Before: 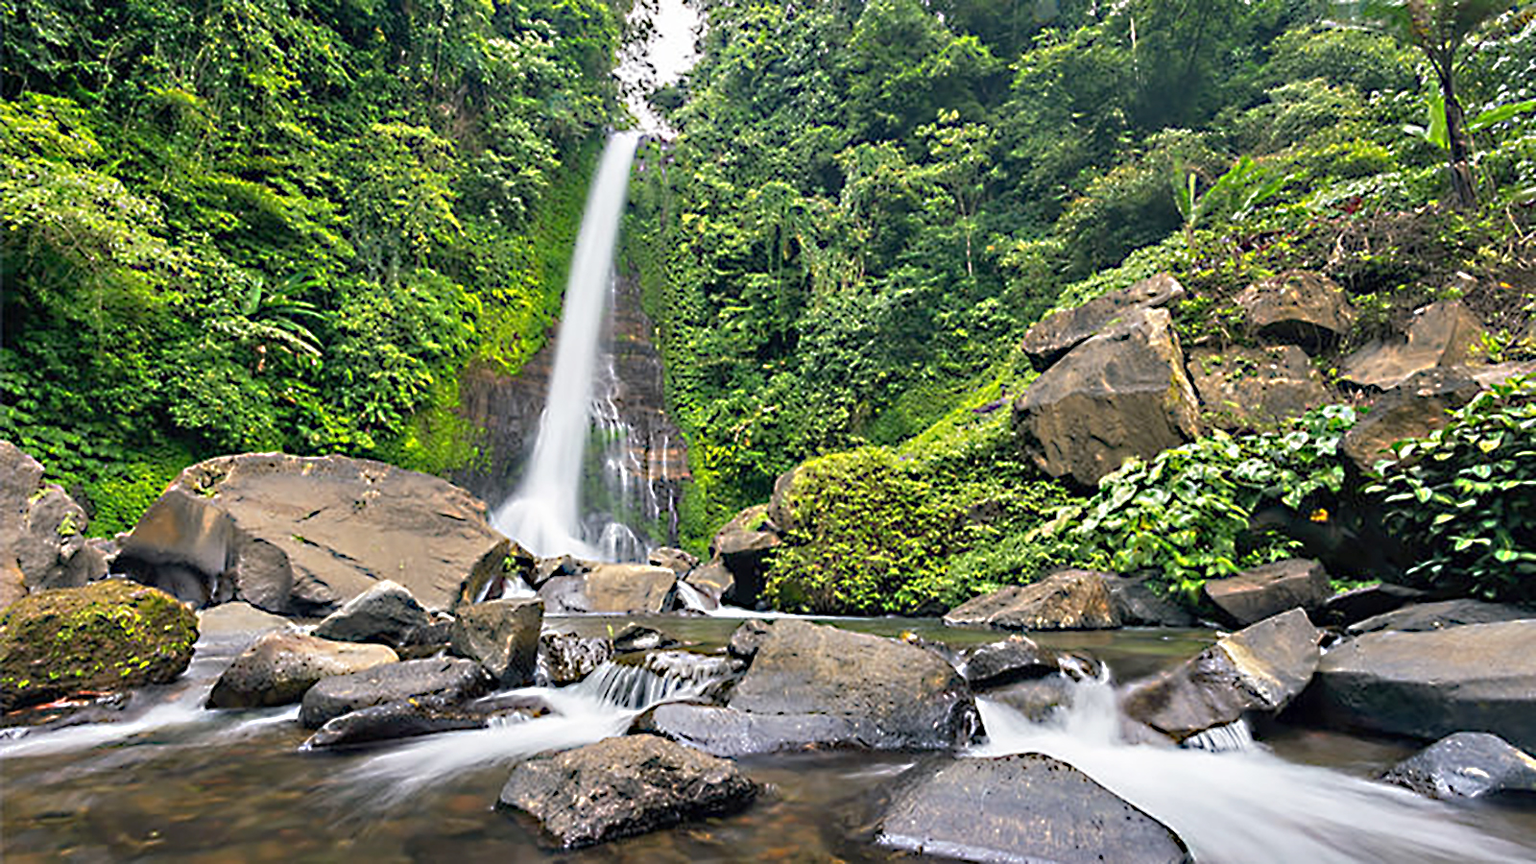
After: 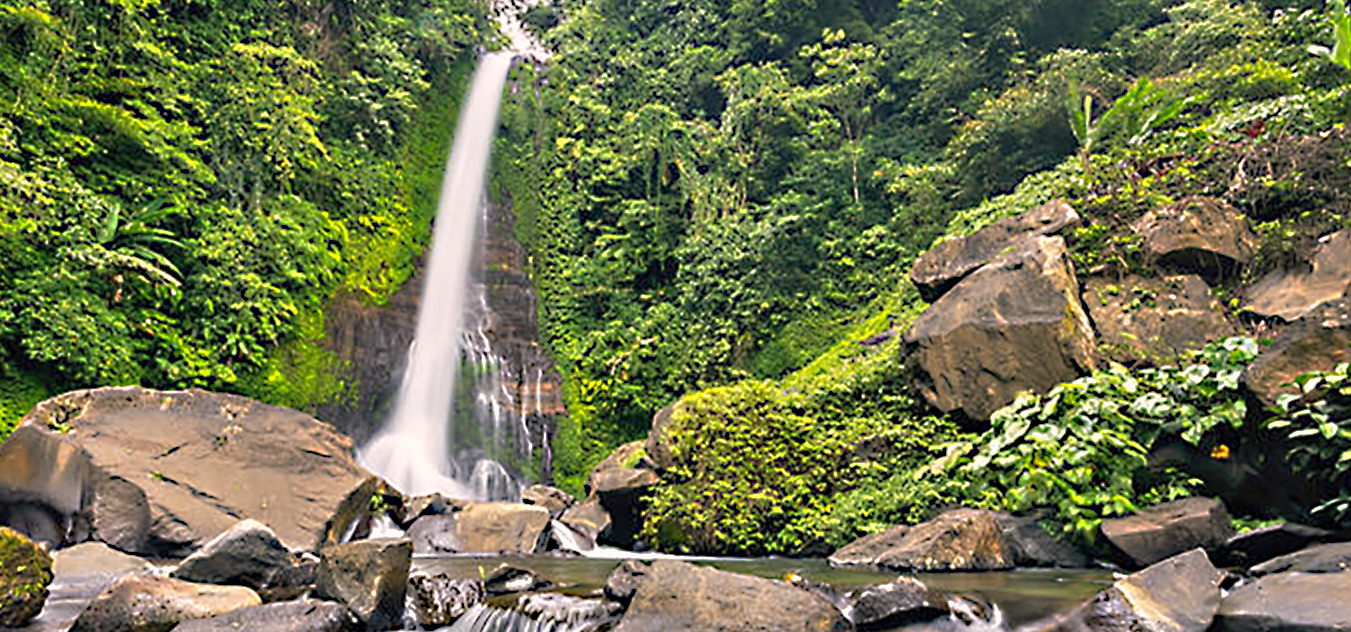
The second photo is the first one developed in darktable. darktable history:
color correction: highlights a* 5.82, highlights b* 4.87
shadows and highlights: shadows 19.83, highlights -85.17, soften with gaussian
crop and rotate: left 9.634%, top 9.519%, right 5.882%, bottom 20.159%
